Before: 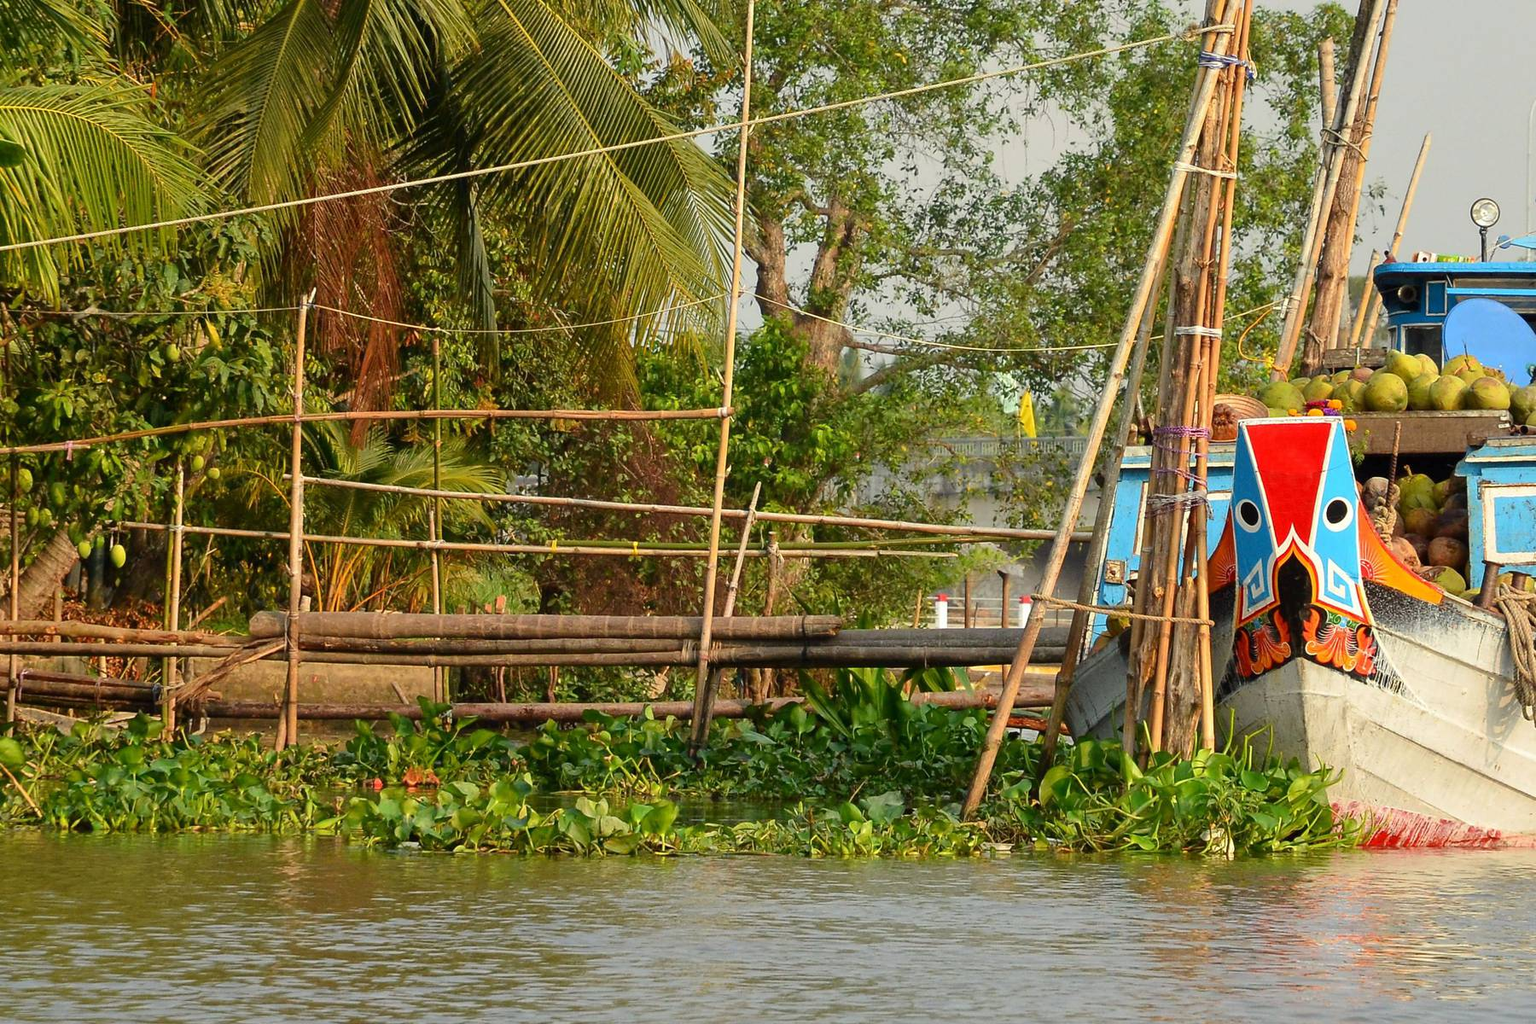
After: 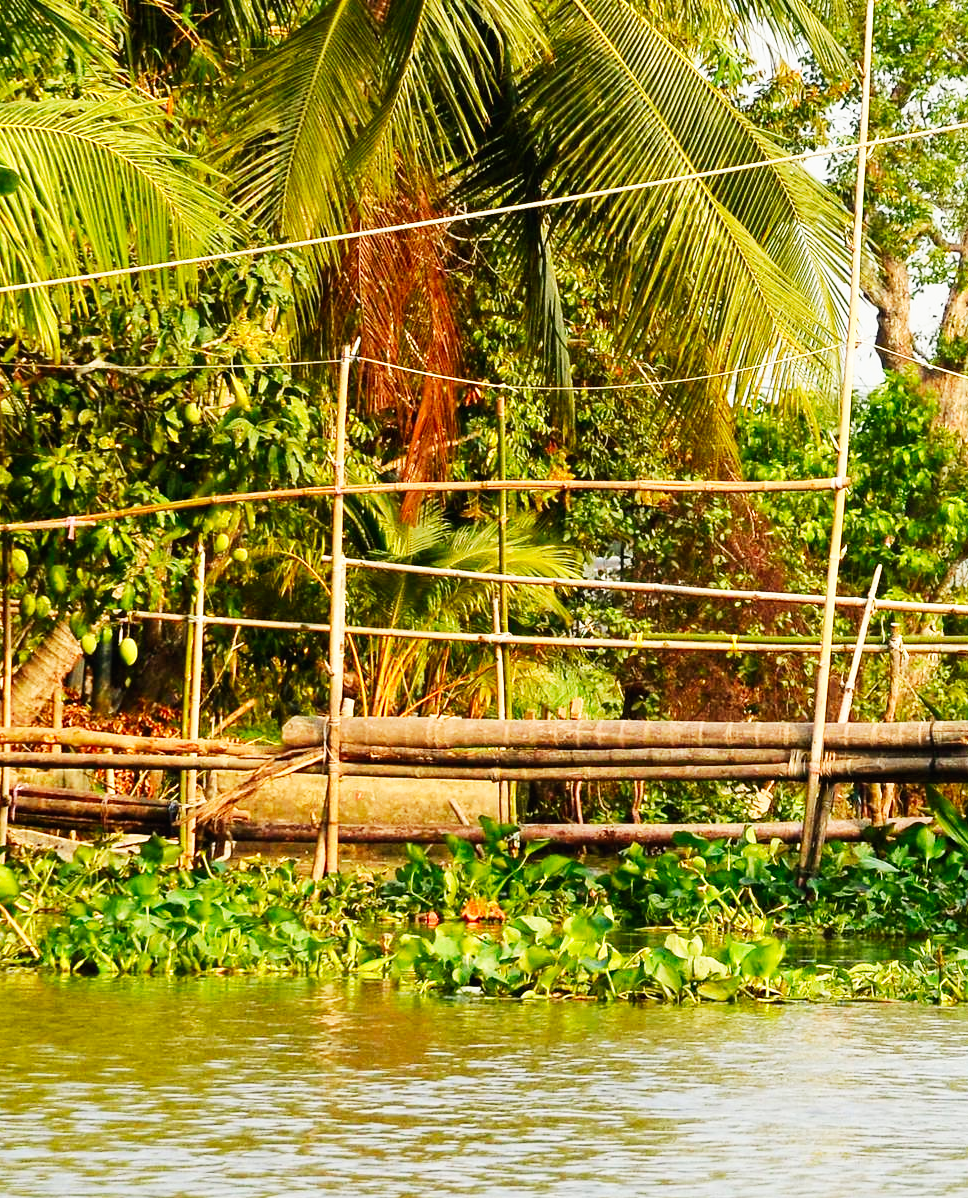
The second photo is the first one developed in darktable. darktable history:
base curve: curves: ch0 [(0, 0) (0.007, 0.004) (0.027, 0.03) (0.046, 0.07) (0.207, 0.54) (0.442, 0.872) (0.673, 0.972) (1, 1)], preserve colors none
crop: left 0.587%, right 45.588%, bottom 0.086%
